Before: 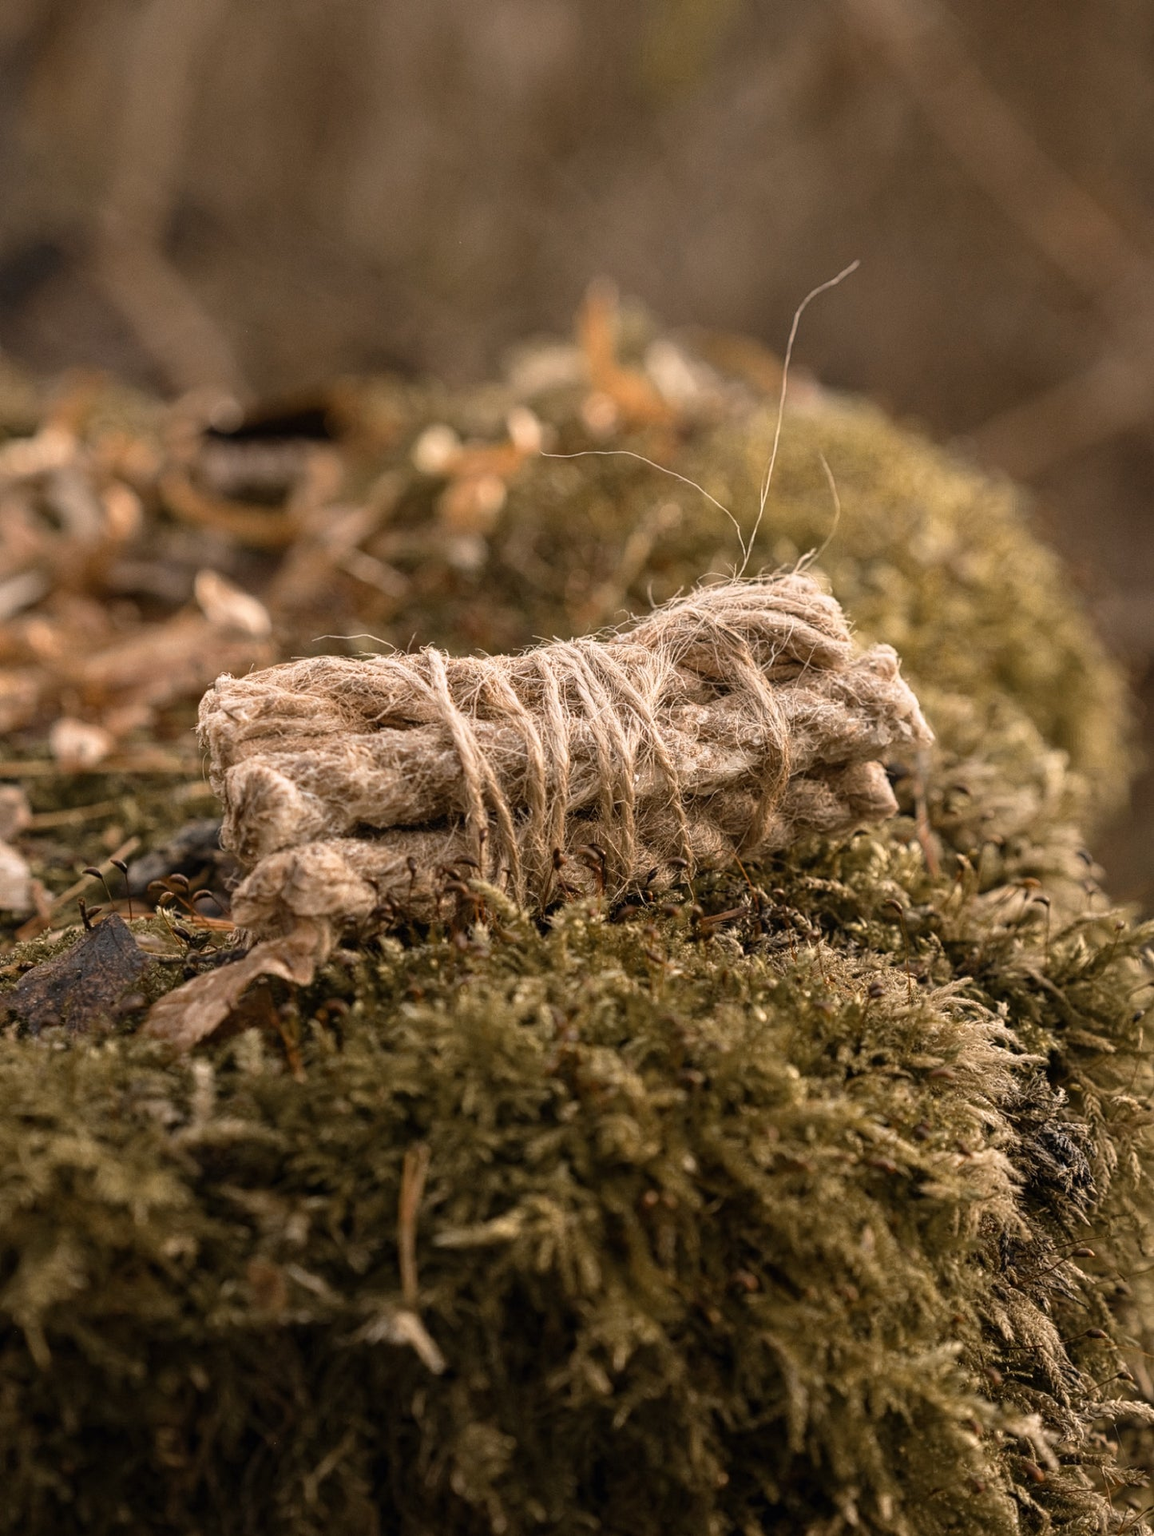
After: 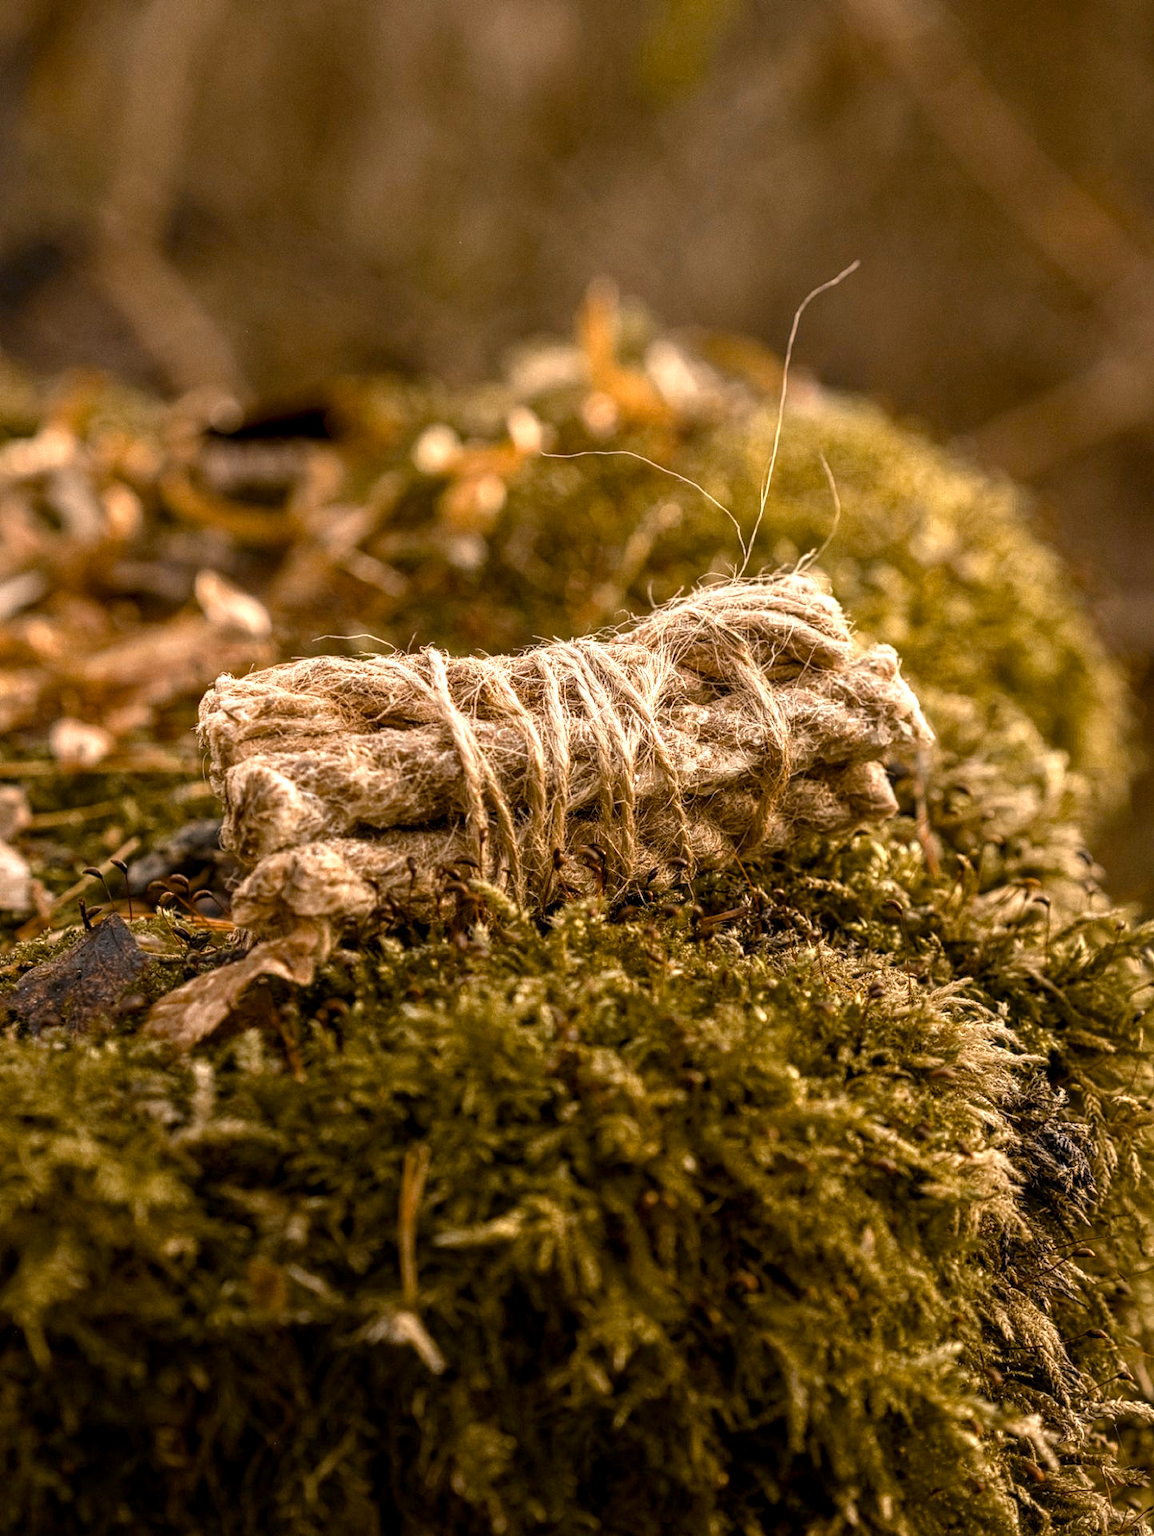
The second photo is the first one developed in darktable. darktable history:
color balance rgb: highlights gain › chroma 1.021%, highlights gain › hue 60.13°, linear chroma grading › global chroma 20.311%, perceptual saturation grading › global saturation 20%, perceptual saturation grading › highlights -25.028%, perceptual saturation grading › shadows 25.821%, perceptual brilliance grading › highlights 10.811%, perceptual brilliance grading › shadows -10.744%
local contrast: on, module defaults
